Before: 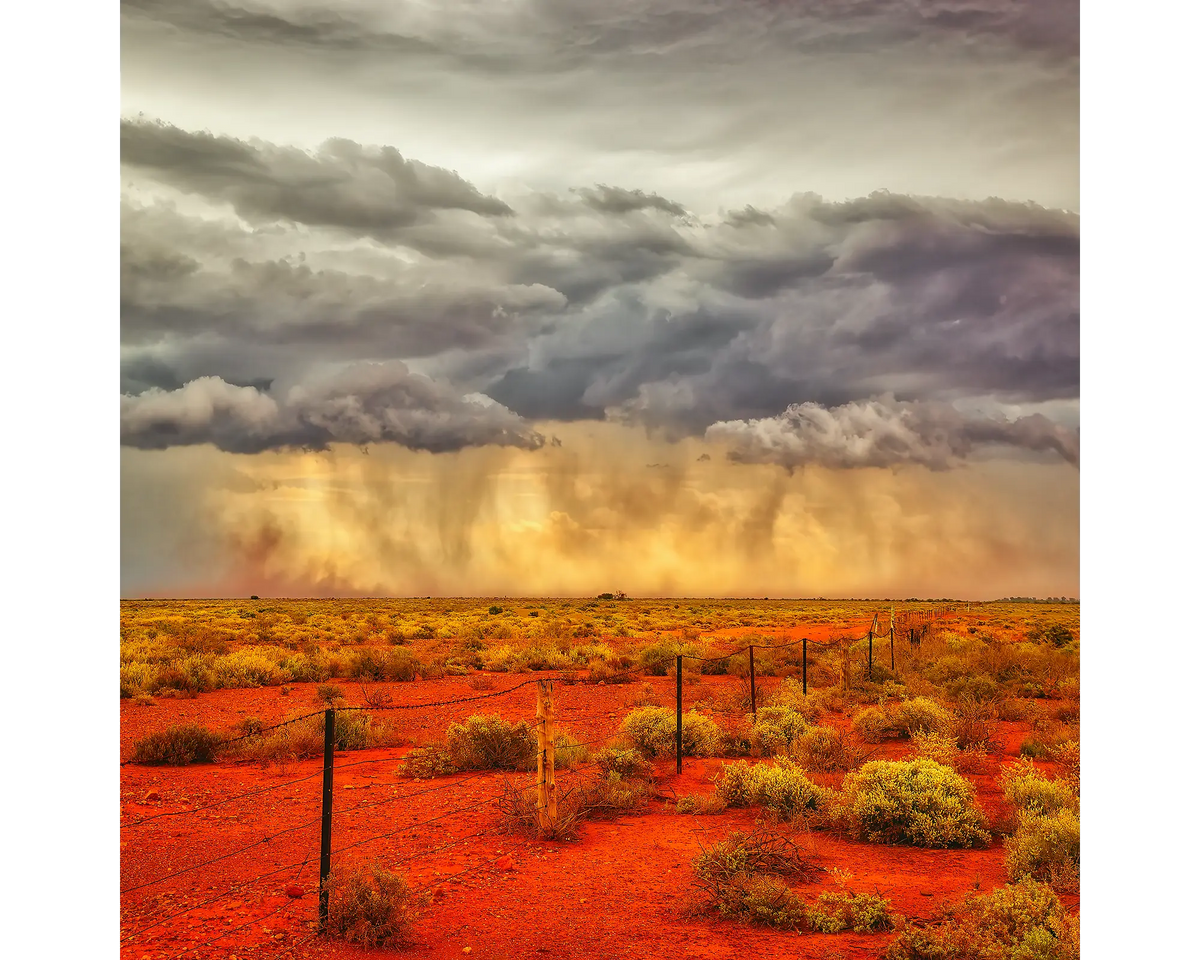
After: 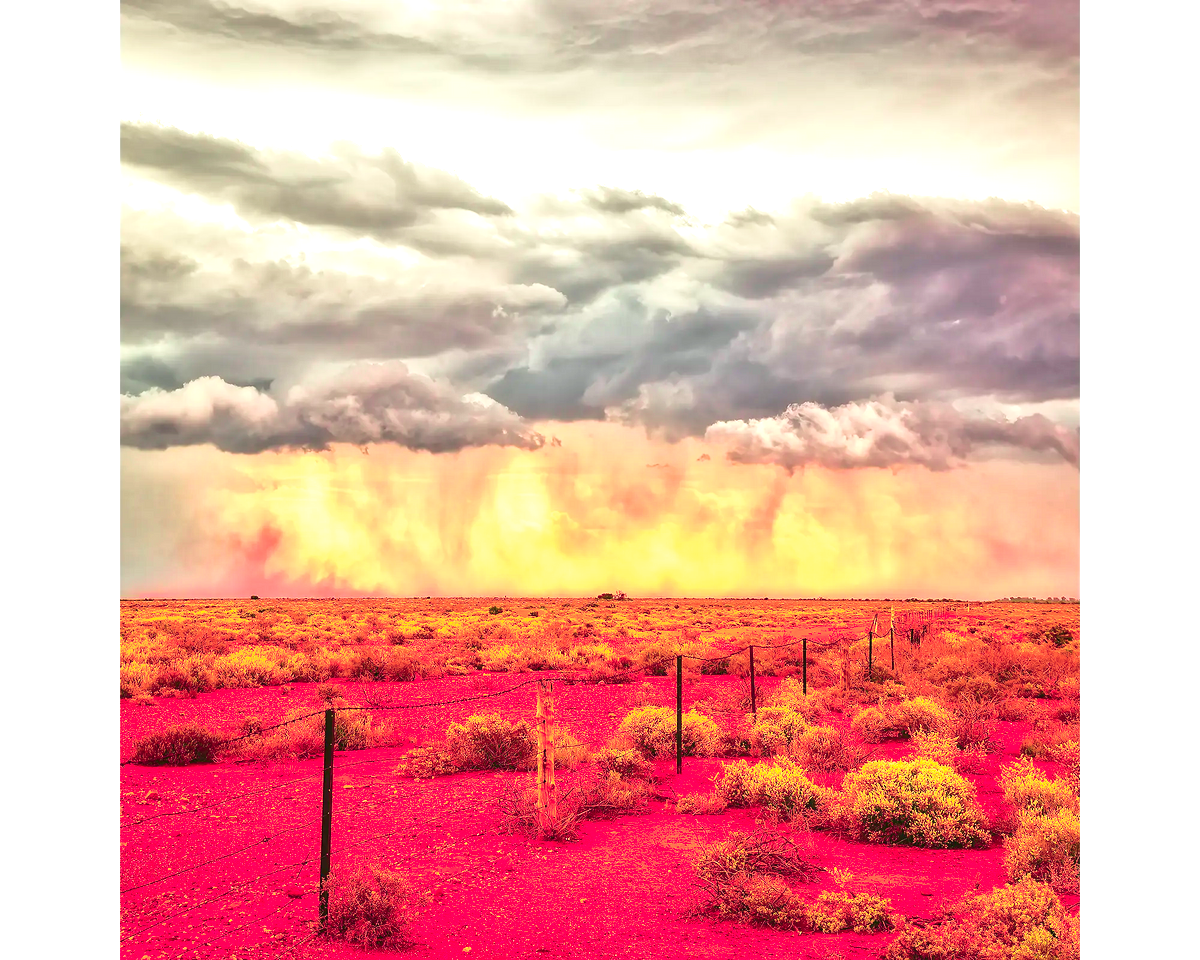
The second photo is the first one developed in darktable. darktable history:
velvia: strength 17%
tone curve: curves: ch0 [(0, 0.021) (0.059, 0.053) (0.212, 0.18) (0.337, 0.304) (0.495, 0.505) (0.725, 0.731) (0.89, 0.919) (1, 1)]; ch1 [(0, 0) (0.094, 0.081) (0.285, 0.299) (0.413, 0.43) (0.479, 0.475) (0.54, 0.55) (0.615, 0.65) (0.683, 0.688) (1, 1)]; ch2 [(0, 0) (0.257, 0.217) (0.434, 0.434) (0.498, 0.507) (0.599, 0.578) (1, 1)], color space Lab, independent channels, preserve colors none
color zones: curves: ch1 [(0.239, 0.552) (0.75, 0.5)]; ch2 [(0.25, 0.462) (0.749, 0.457)], mix 25.94%
exposure: black level correction 0, exposure 1.1 EV, compensate highlight preservation false
